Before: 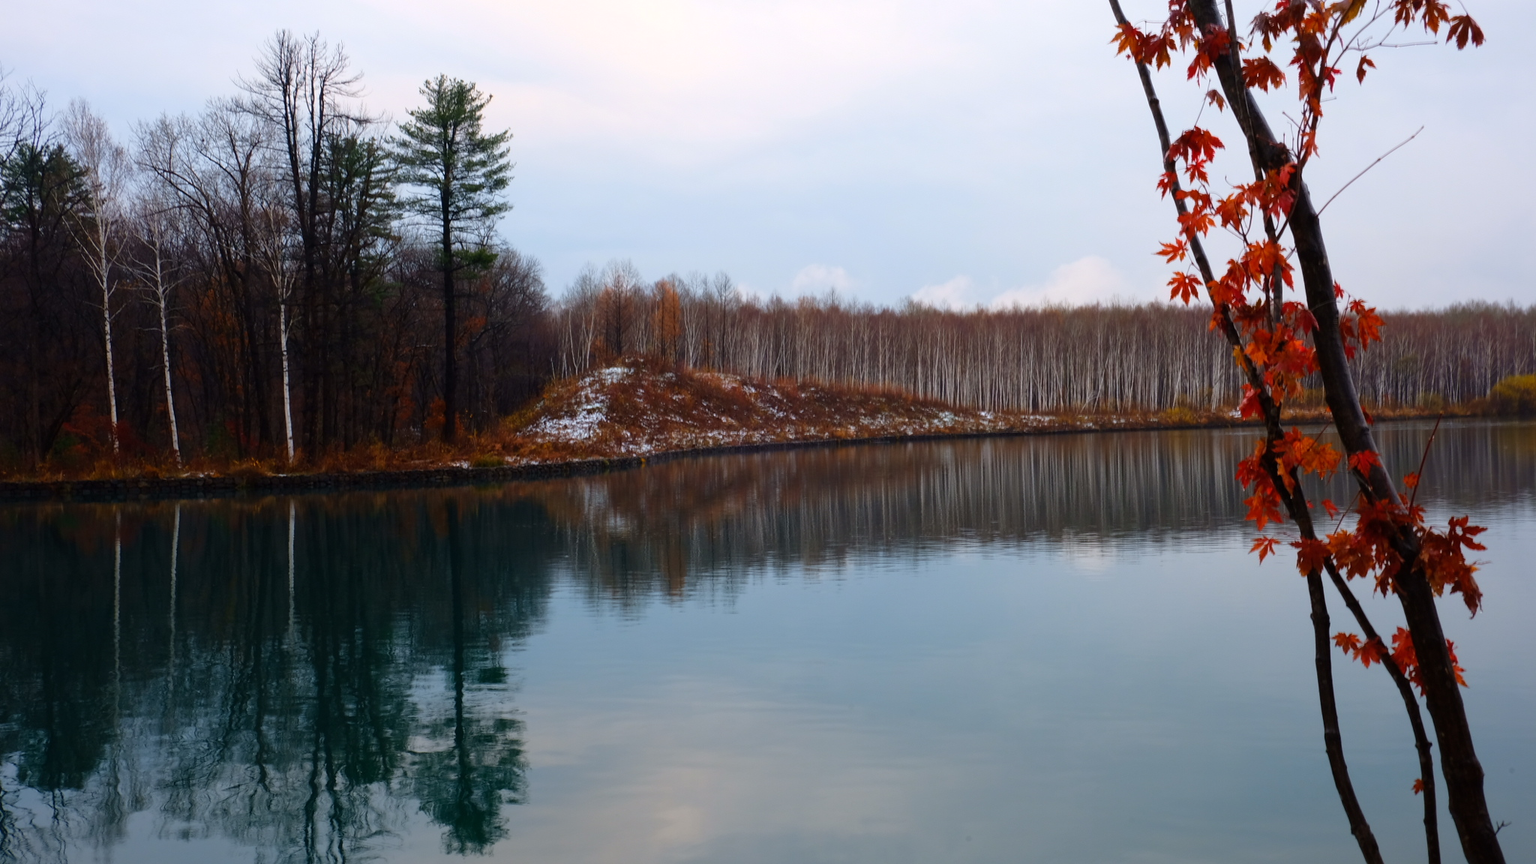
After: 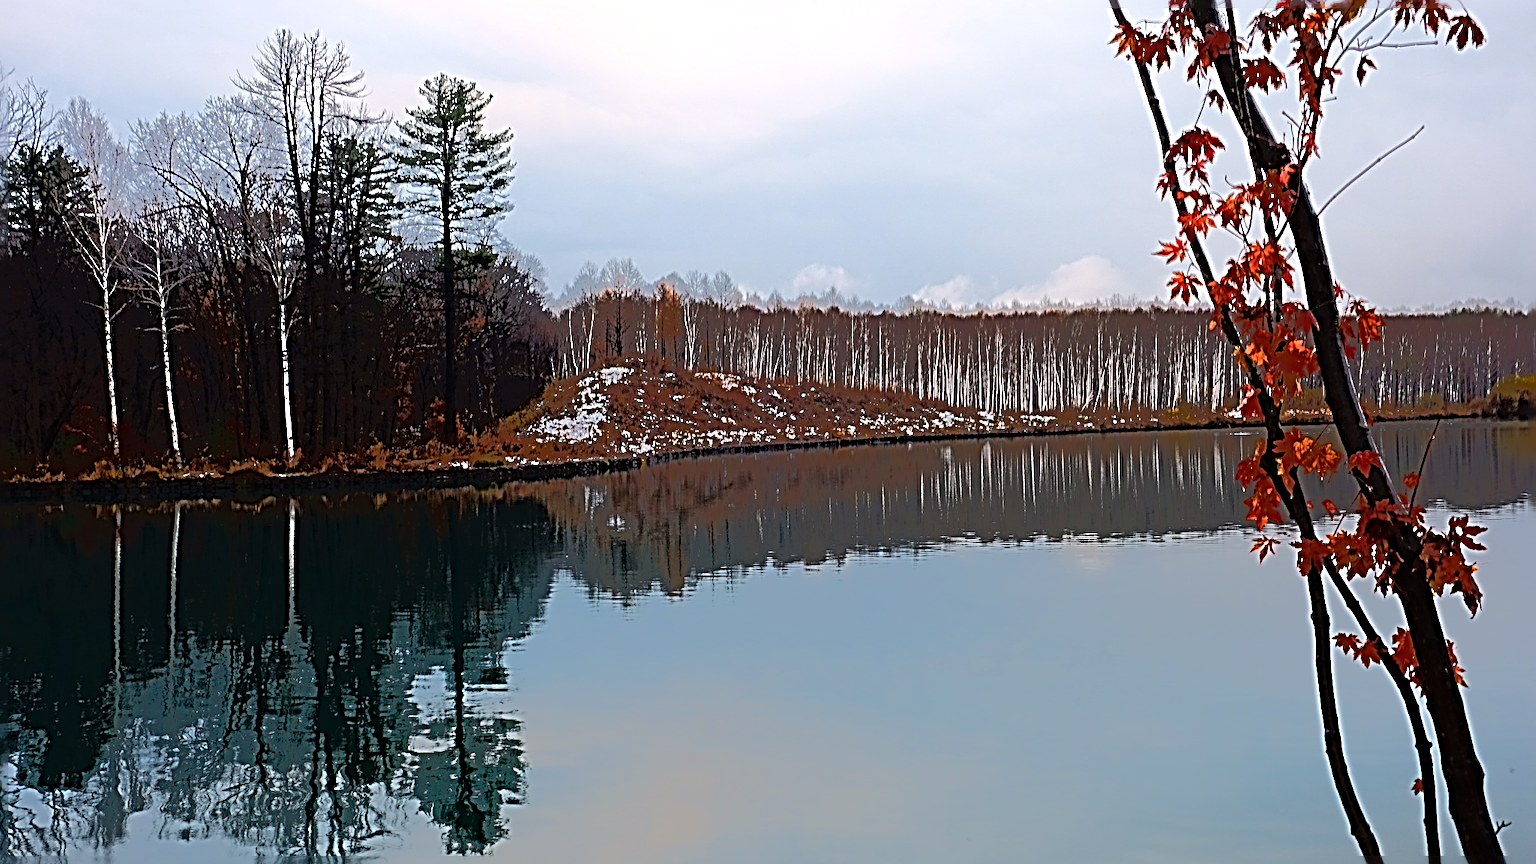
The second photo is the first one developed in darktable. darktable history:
sharpen: radius 4.012, amount 1.999
tone equalizer: -7 EV -0.66 EV, -6 EV 0.98 EV, -5 EV -0.428 EV, -4 EV 0.446 EV, -3 EV 0.409 EV, -2 EV 0.157 EV, -1 EV -0.15 EV, +0 EV -0.408 EV, edges refinement/feathering 500, mask exposure compensation -1.57 EV, preserve details no
